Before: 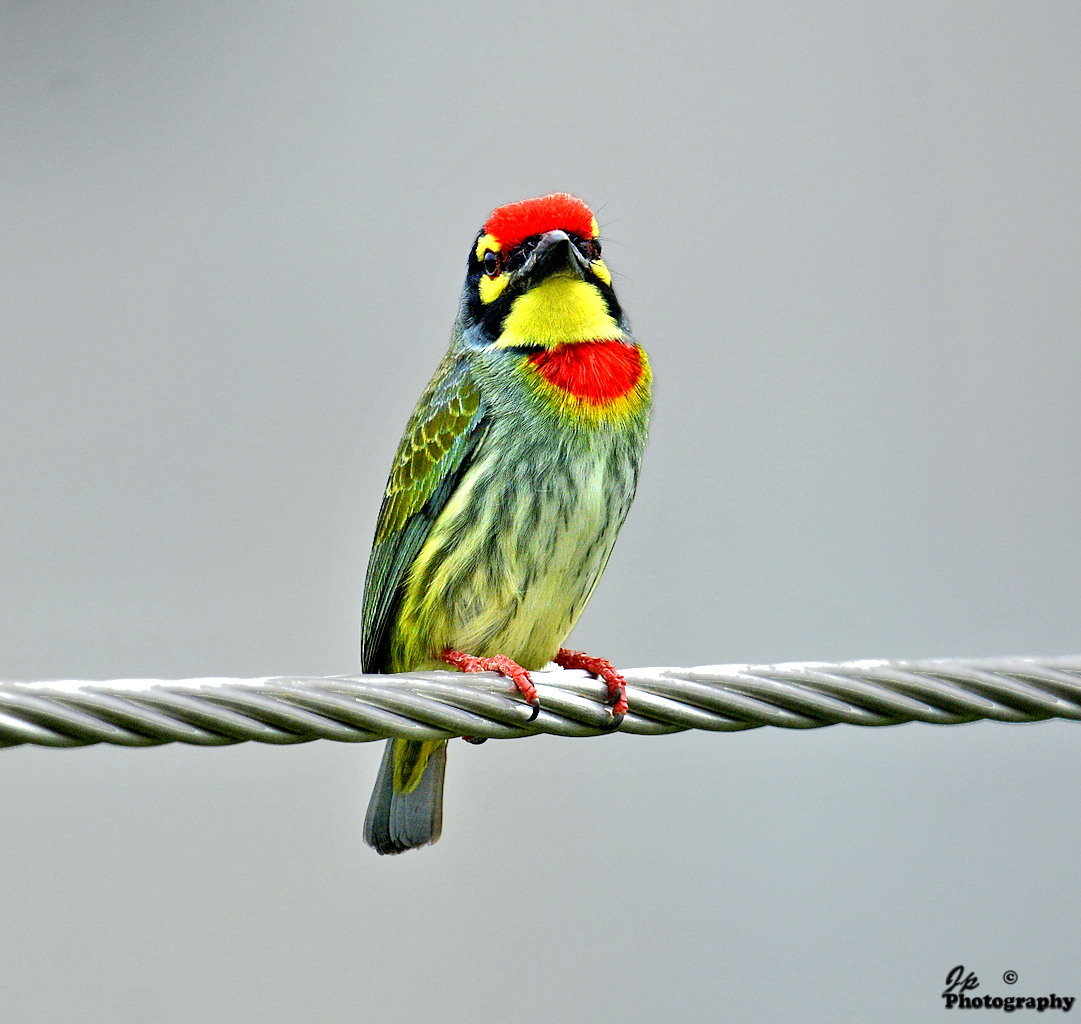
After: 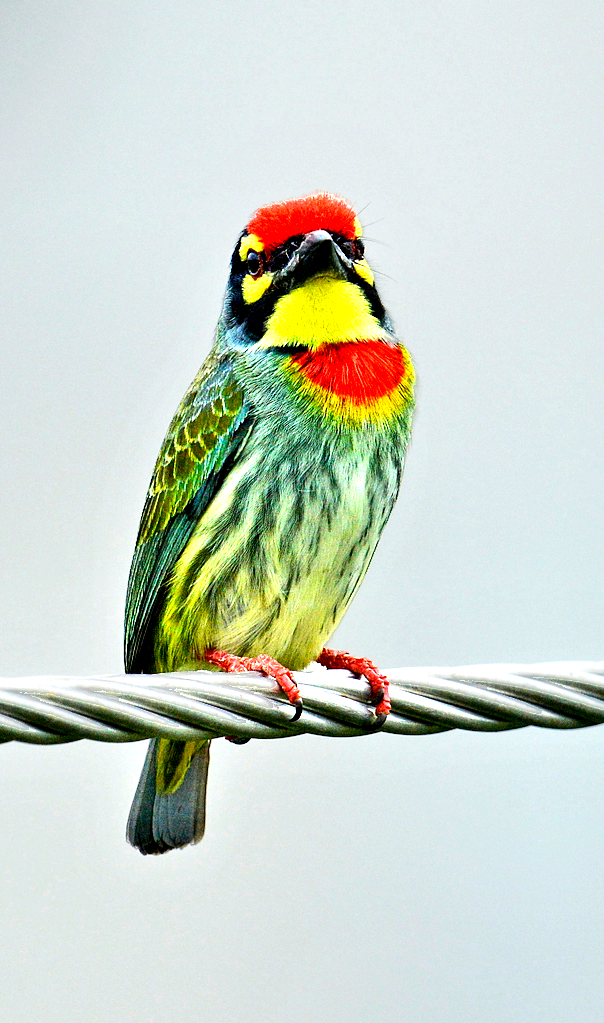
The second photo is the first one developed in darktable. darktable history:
crop: left 22.009%, right 22.098%, bottom 0.005%
exposure: black level correction 0.002, compensate highlight preservation false
tone equalizer: -8 EV -0.745 EV, -7 EV -0.693 EV, -6 EV -0.636 EV, -5 EV -0.374 EV, -3 EV 0.366 EV, -2 EV 0.6 EV, -1 EV 0.7 EV, +0 EV 0.742 EV, edges refinement/feathering 500, mask exposure compensation -1.57 EV, preserve details no
